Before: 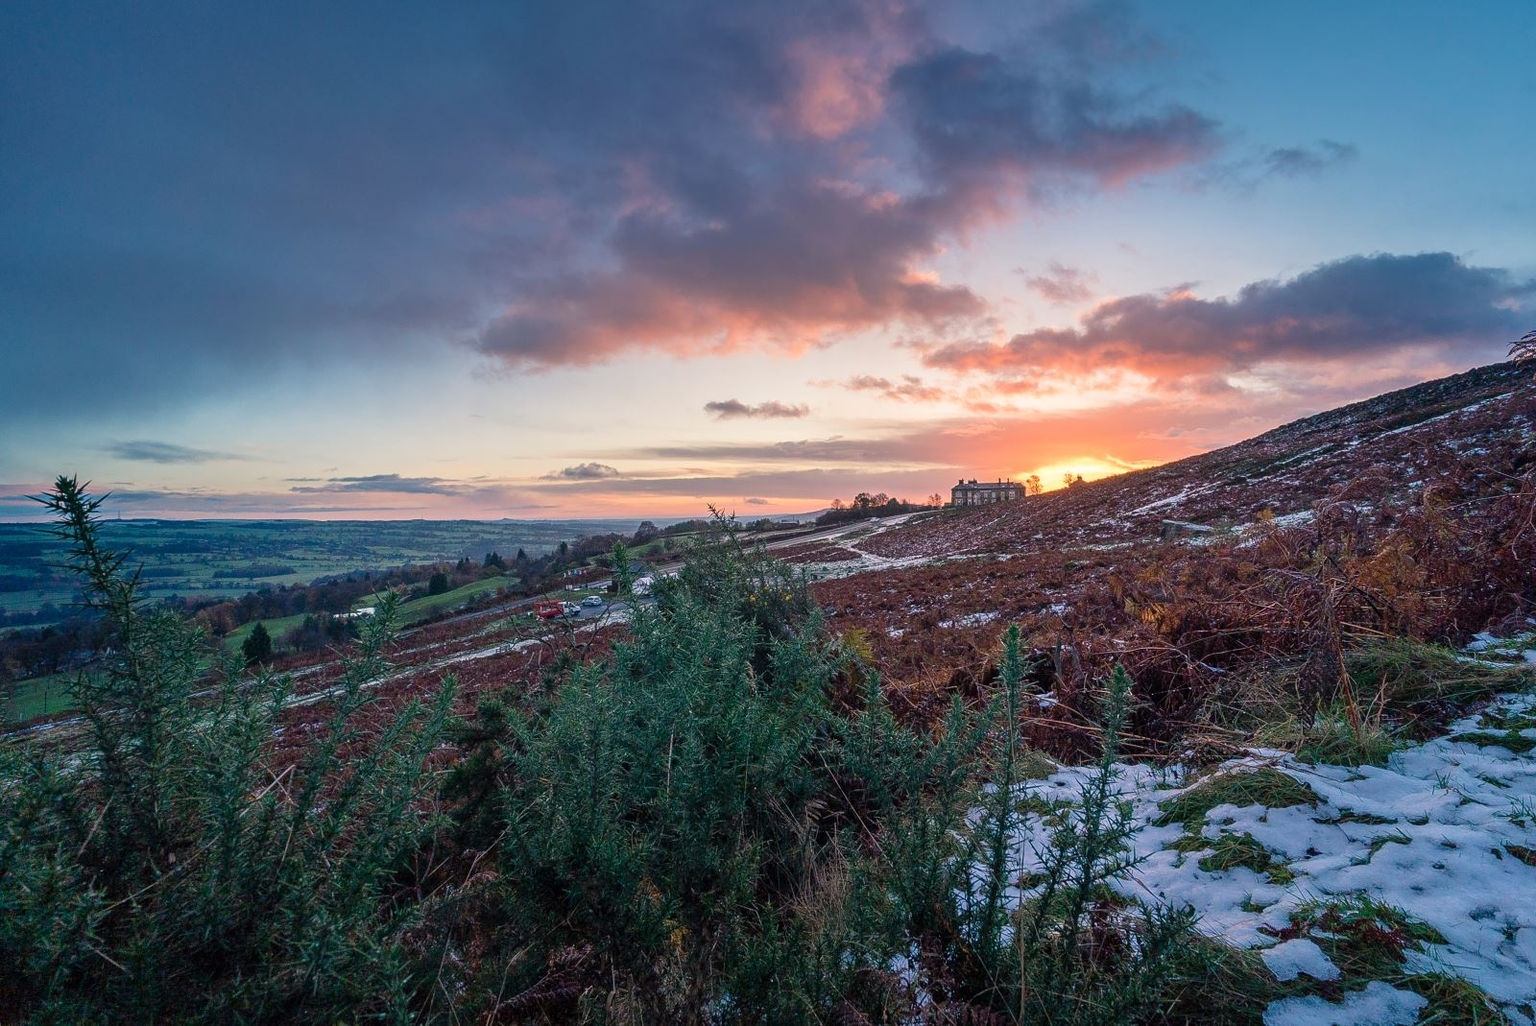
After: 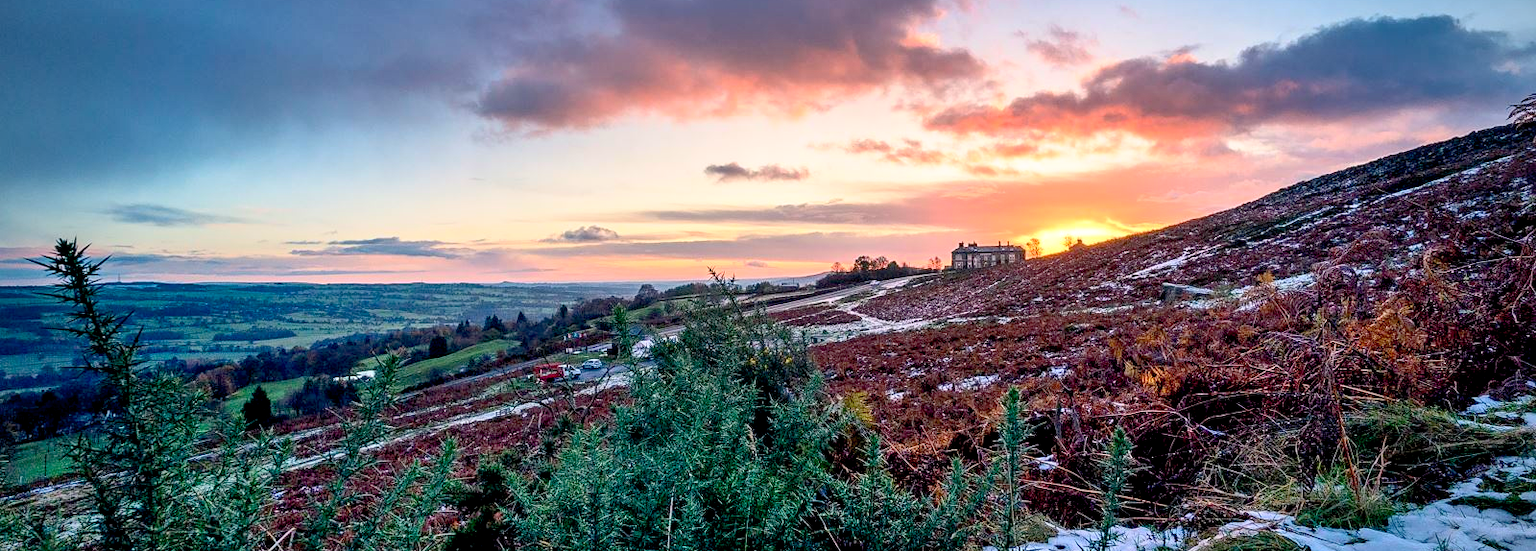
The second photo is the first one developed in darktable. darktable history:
base curve: curves: ch0 [(0.017, 0) (0.425, 0.441) (0.844, 0.933) (1, 1)], preserve colors none
crop and rotate: top 23.14%, bottom 23.16%
shadows and highlights: soften with gaussian
contrast brightness saturation: contrast 0.197, brightness 0.159, saturation 0.226
vignetting: fall-off radius 60.82%, center (-0.011, 0), unbound false
